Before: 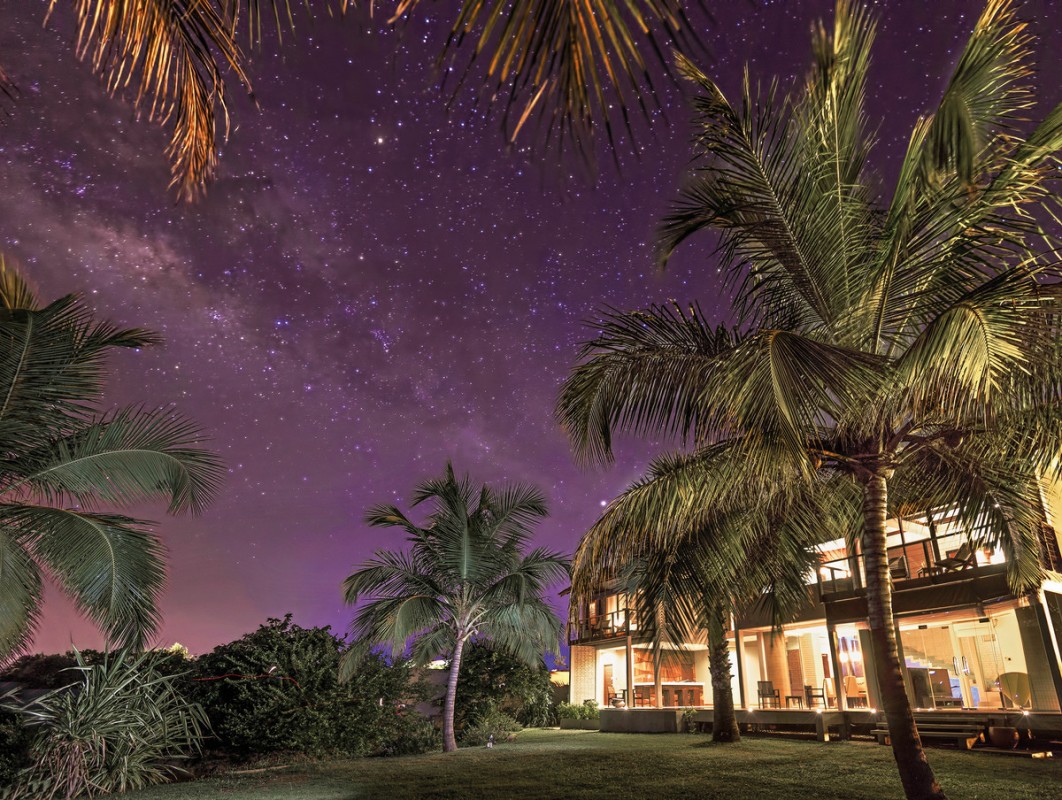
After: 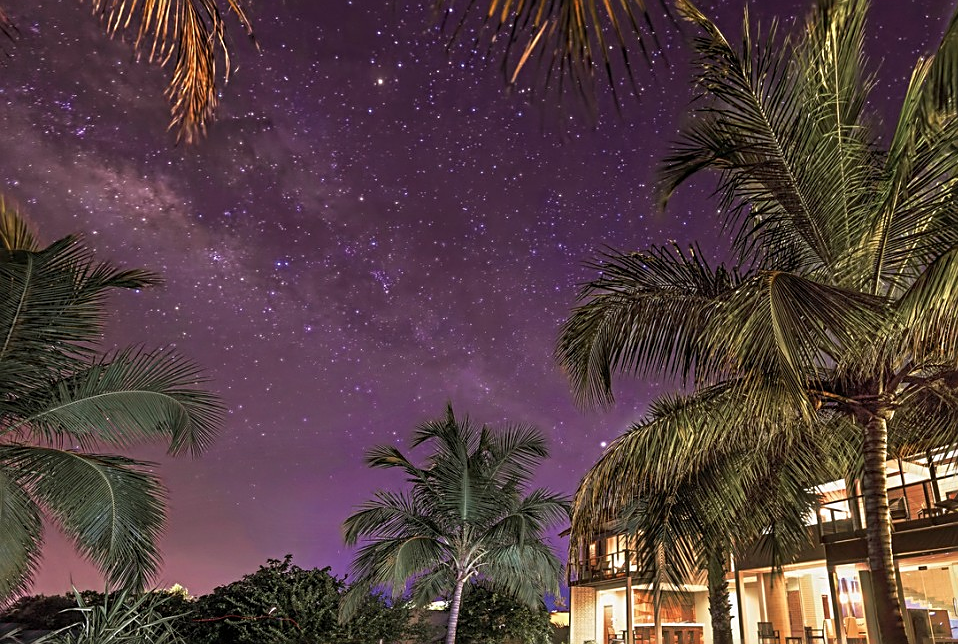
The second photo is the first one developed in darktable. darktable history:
crop: top 7.49%, right 9.717%, bottom 11.943%
sharpen: on, module defaults
